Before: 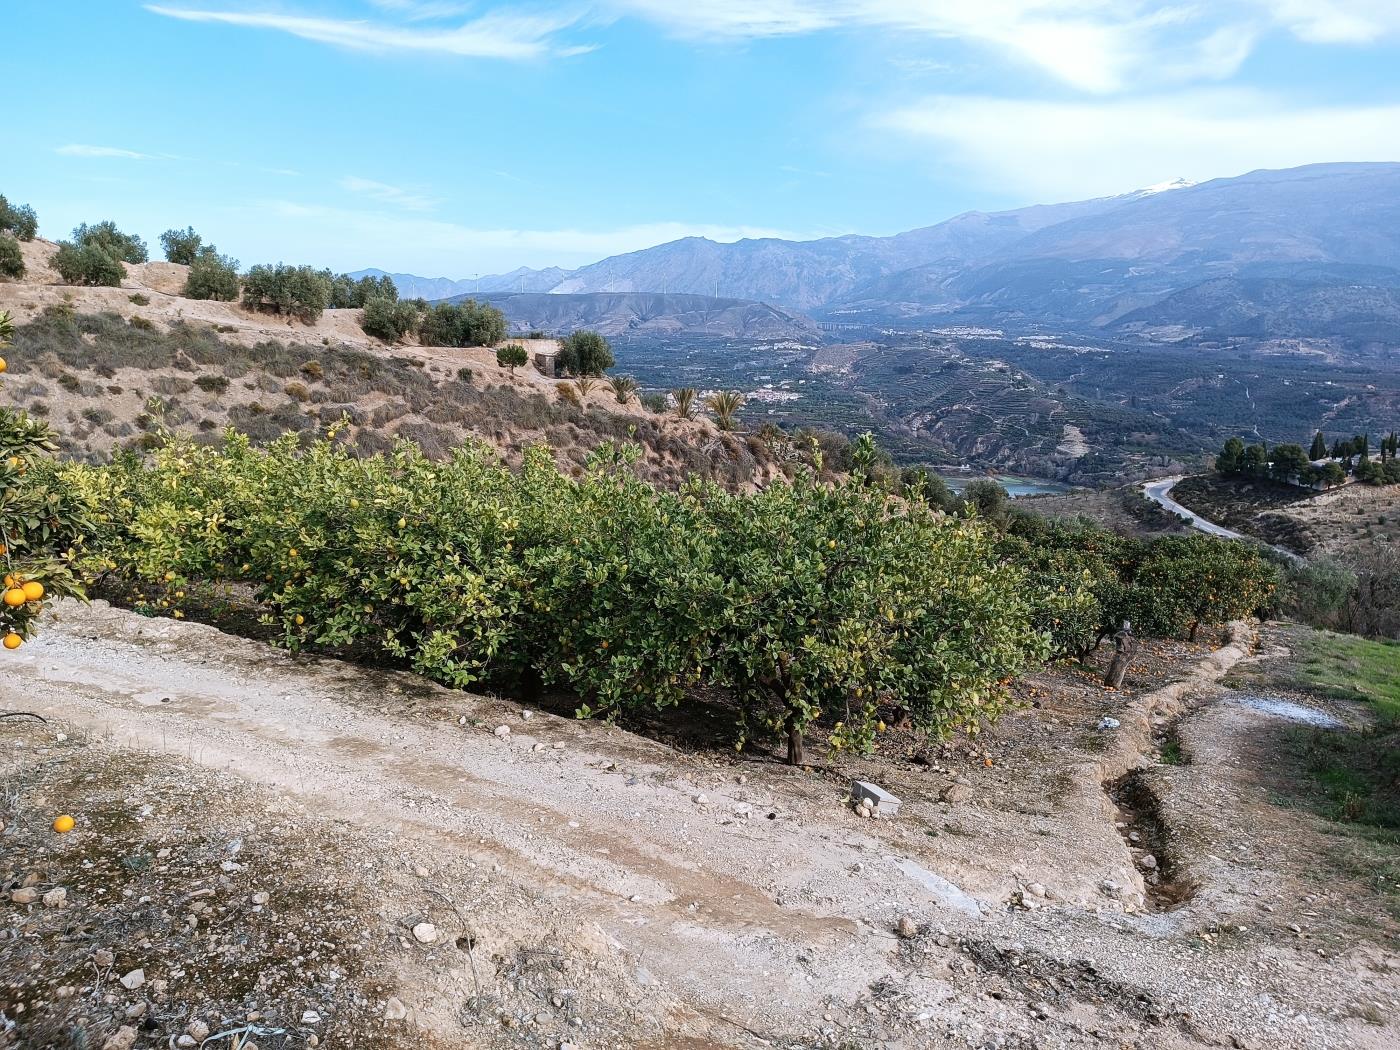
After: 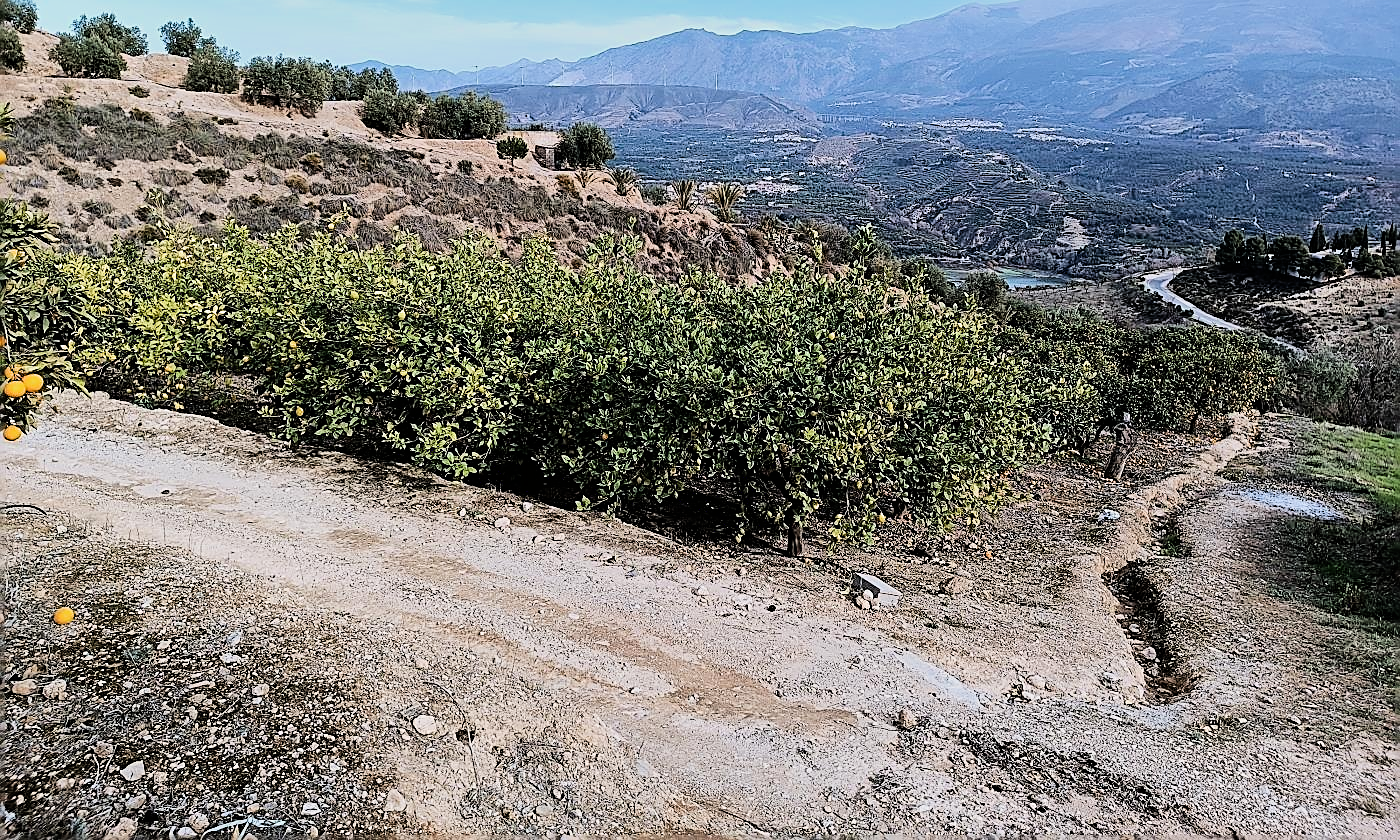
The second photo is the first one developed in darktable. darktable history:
tone equalizer: -8 EV -0.75 EV, -7 EV -0.7 EV, -6 EV -0.6 EV, -5 EV -0.4 EV, -3 EV 0.4 EV, -2 EV 0.6 EV, -1 EV 0.7 EV, +0 EV 0.75 EV, edges refinement/feathering 500, mask exposure compensation -1.57 EV, preserve details no
crop and rotate: top 19.998%
sharpen: radius 1.685, amount 1.294
filmic rgb: black relative exposure -7.48 EV, white relative exposure 4.83 EV, hardness 3.4, color science v6 (2022)
shadows and highlights: low approximation 0.01, soften with gaussian
